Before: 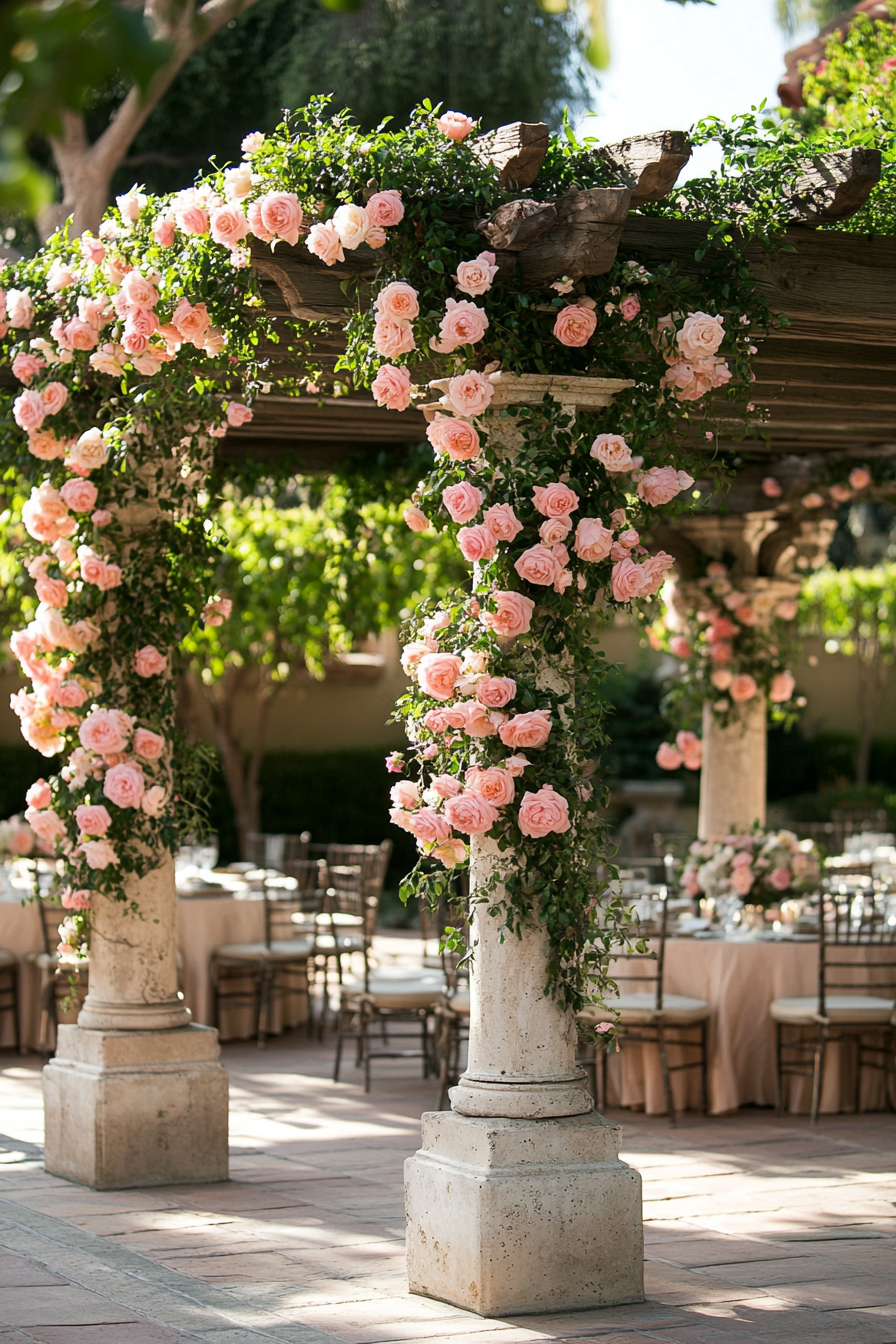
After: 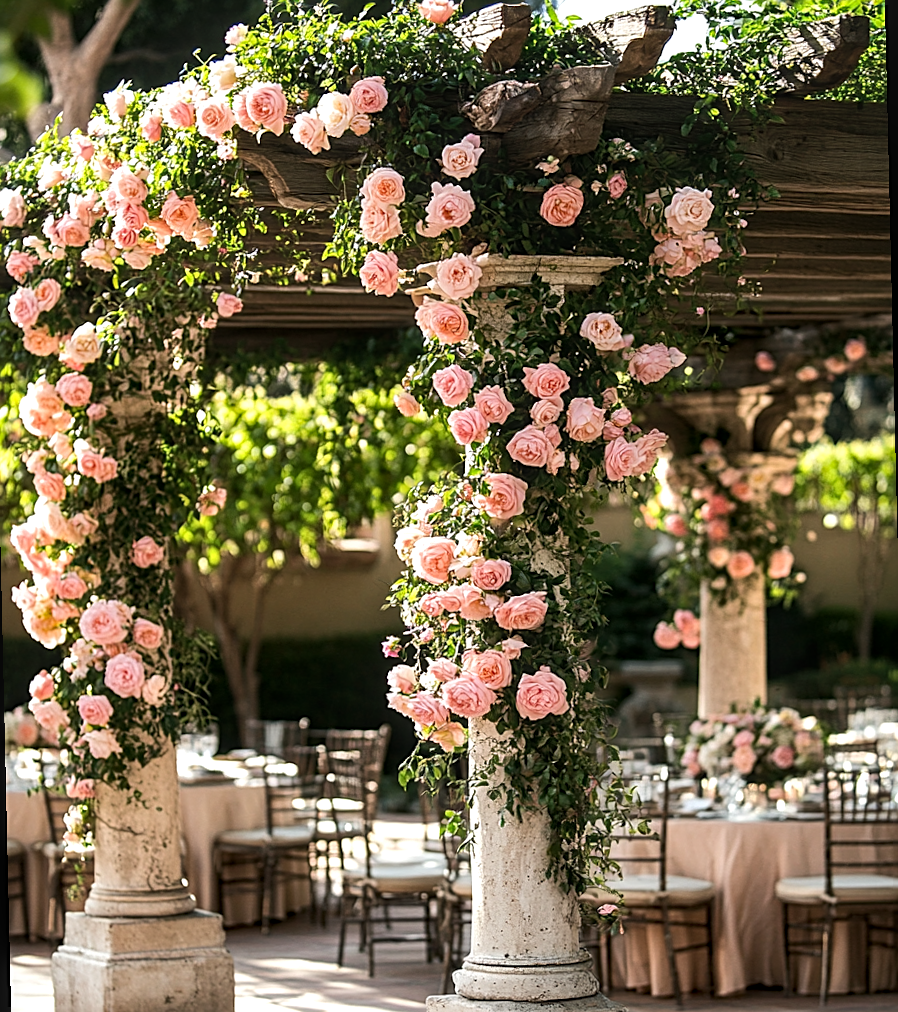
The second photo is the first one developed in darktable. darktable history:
crop and rotate: top 5.667%, bottom 14.937%
rotate and perspective: rotation -1.32°, lens shift (horizontal) -0.031, crop left 0.015, crop right 0.985, crop top 0.047, crop bottom 0.982
sharpen: on, module defaults
tone equalizer: -8 EV -0.417 EV, -7 EV -0.389 EV, -6 EV -0.333 EV, -5 EV -0.222 EV, -3 EV 0.222 EV, -2 EV 0.333 EV, -1 EV 0.389 EV, +0 EV 0.417 EV, edges refinement/feathering 500, mask exposure compensation -1.57 EV, preserve details no
local contrast: on, module defaults
